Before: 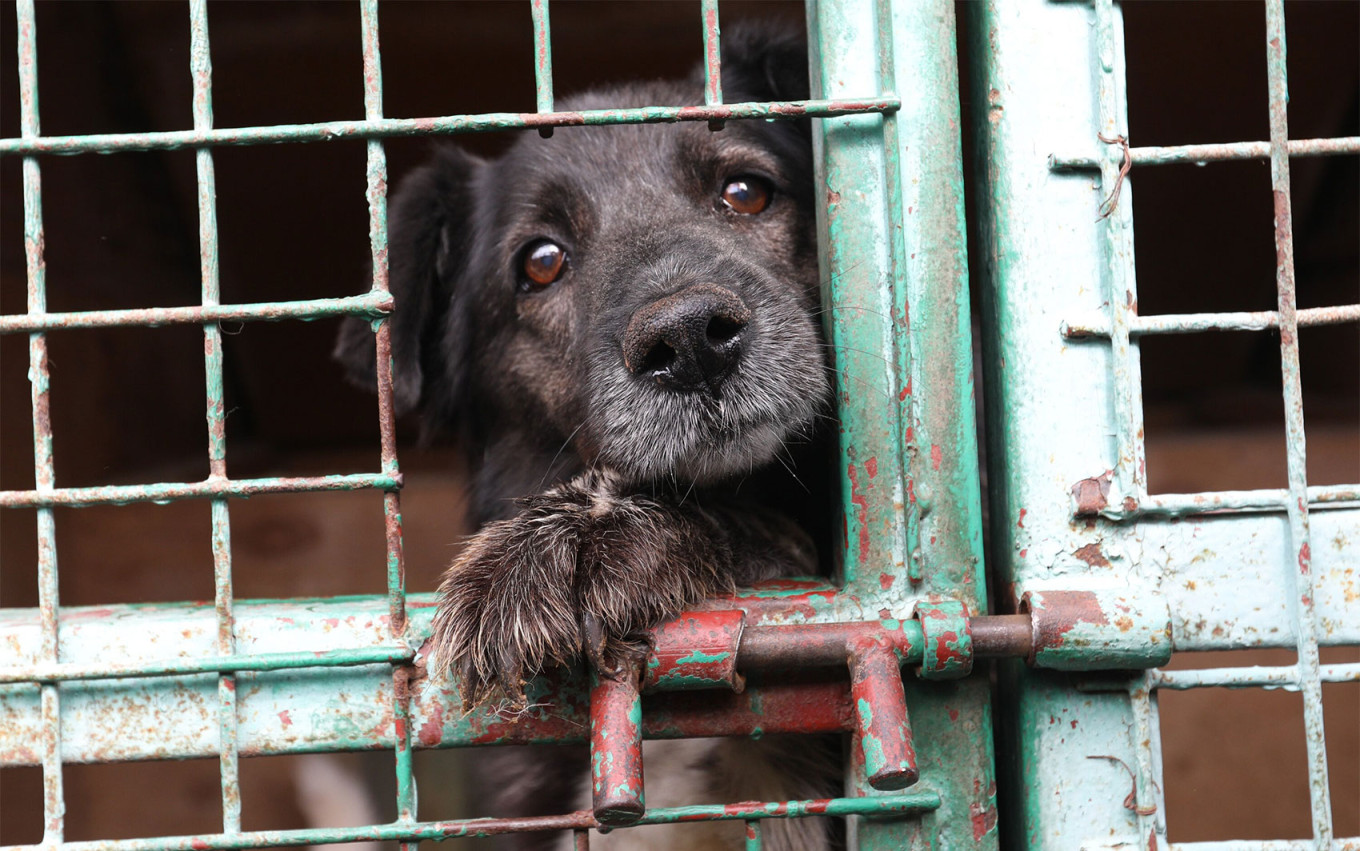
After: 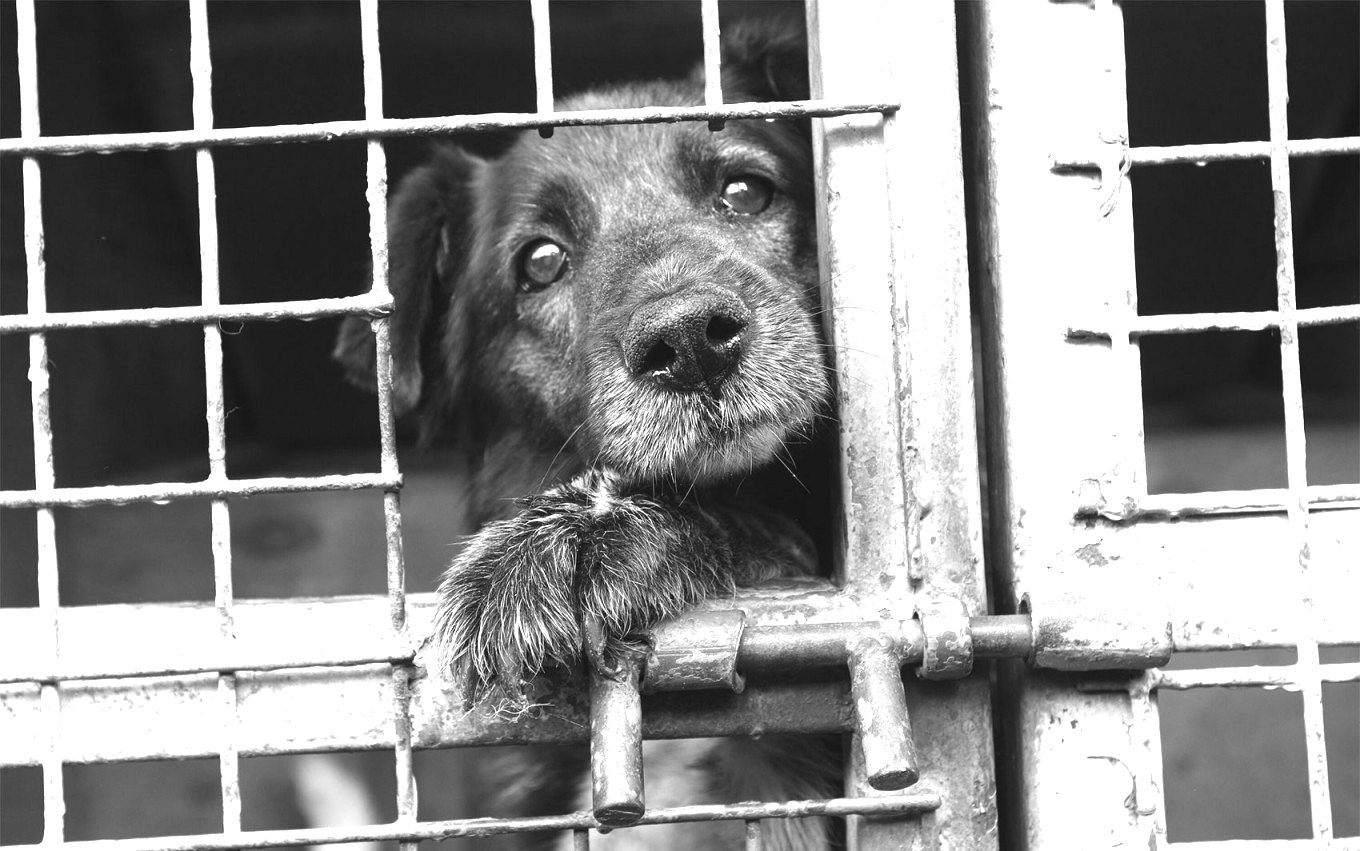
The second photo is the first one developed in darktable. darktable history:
color calibration: output gray [0.22, 0.42, 0.37, 0], gray › normalize channels true, illuminant same as pipeline (D50), adaptation XYZ, x 0.346, y 0.359, gamut compression 0
exposure: black level correction -0.002, exposure 1.35 EV, compensate highlight preservation false
